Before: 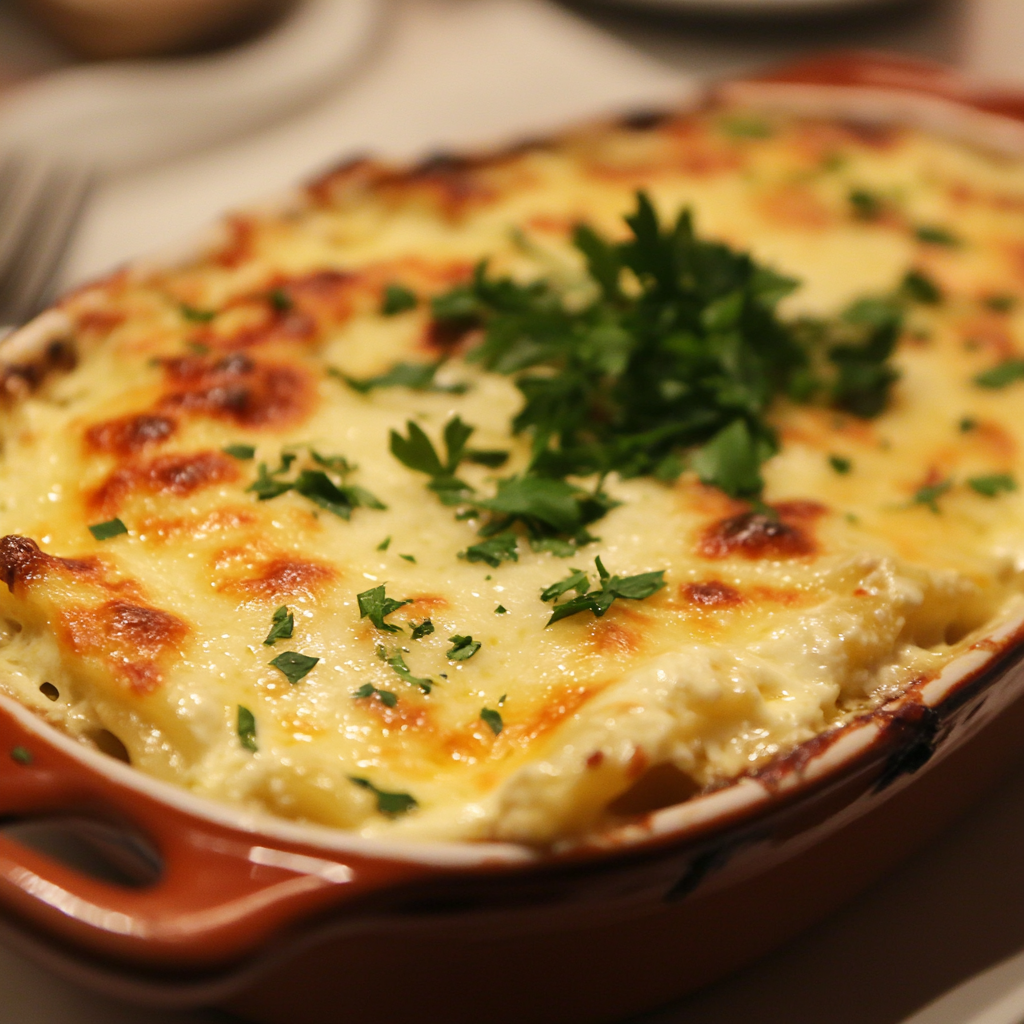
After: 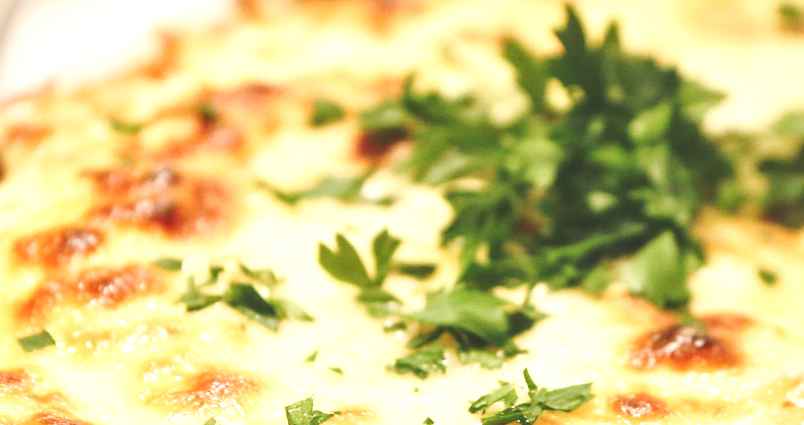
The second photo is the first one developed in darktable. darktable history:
base curve: curves: ch0 [(0, 0.007) (0.028, 0.063) (0.121, 0.311) (0.46, 0.743) (0.859, 0.957) (1, 1)], preserve colors none
local contrast: detail 130%
crop: left 7.036%, top 18.398%, right 14.379%, bottom 40.043%
exposure: black level correction -0.005, exposure 1 EV, compensate highlight preservation false
